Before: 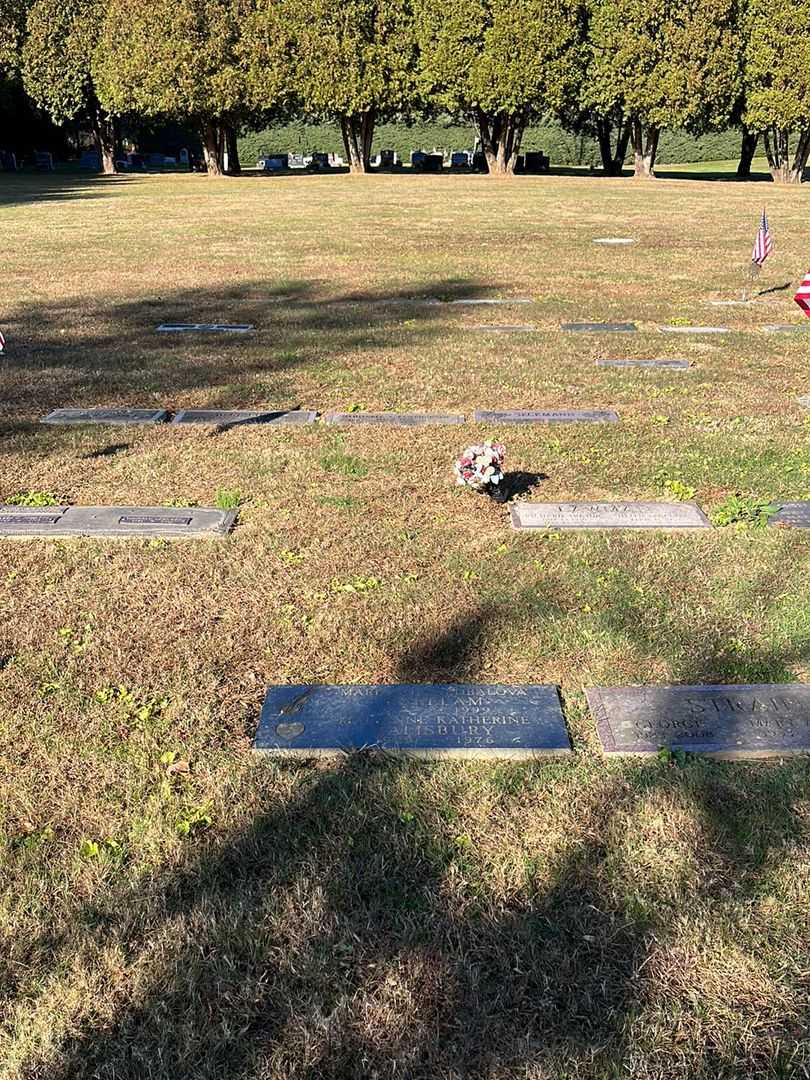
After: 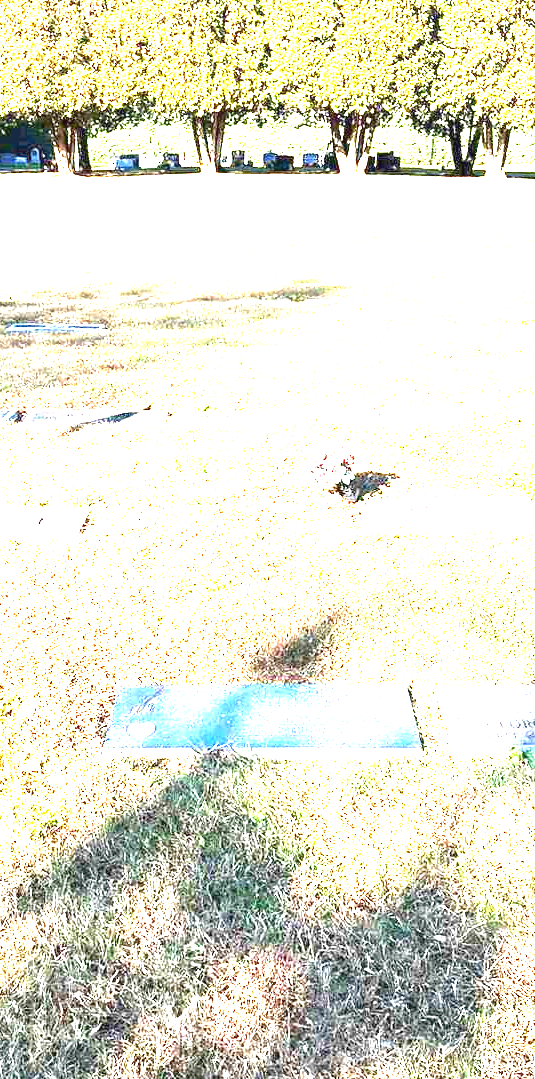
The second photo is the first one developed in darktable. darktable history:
crop and rotate: left 18.442%, right 15.508%
exposure: black level correction 0, exposure 4 EV, compensate exposure bias true, compensate highlight preservation false
